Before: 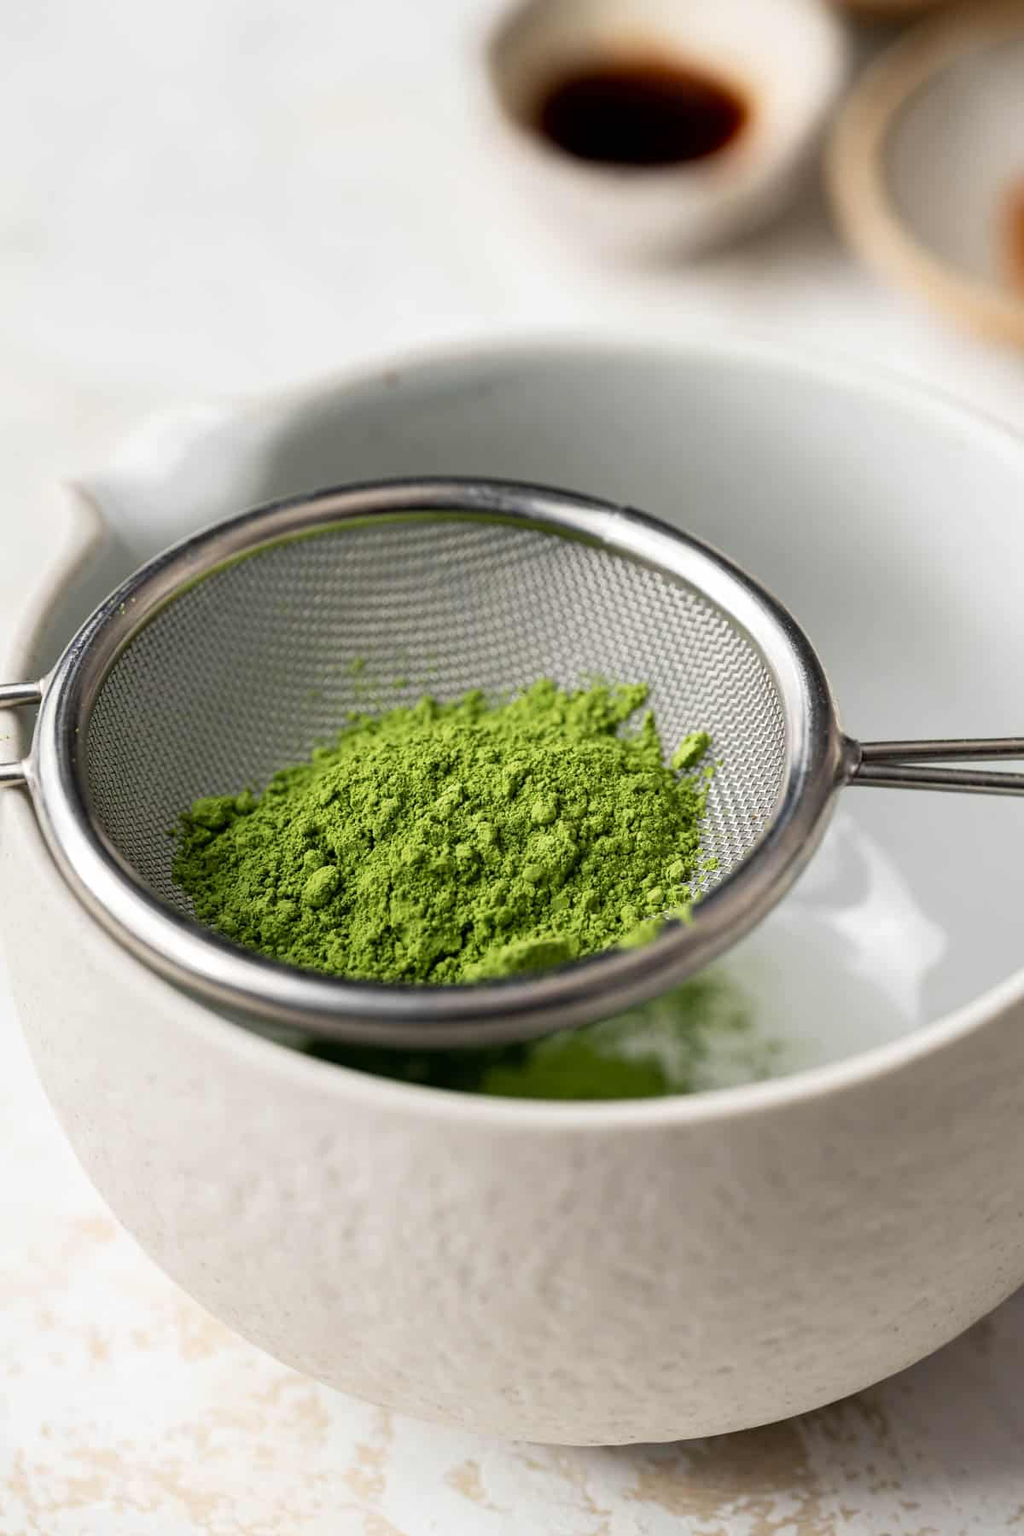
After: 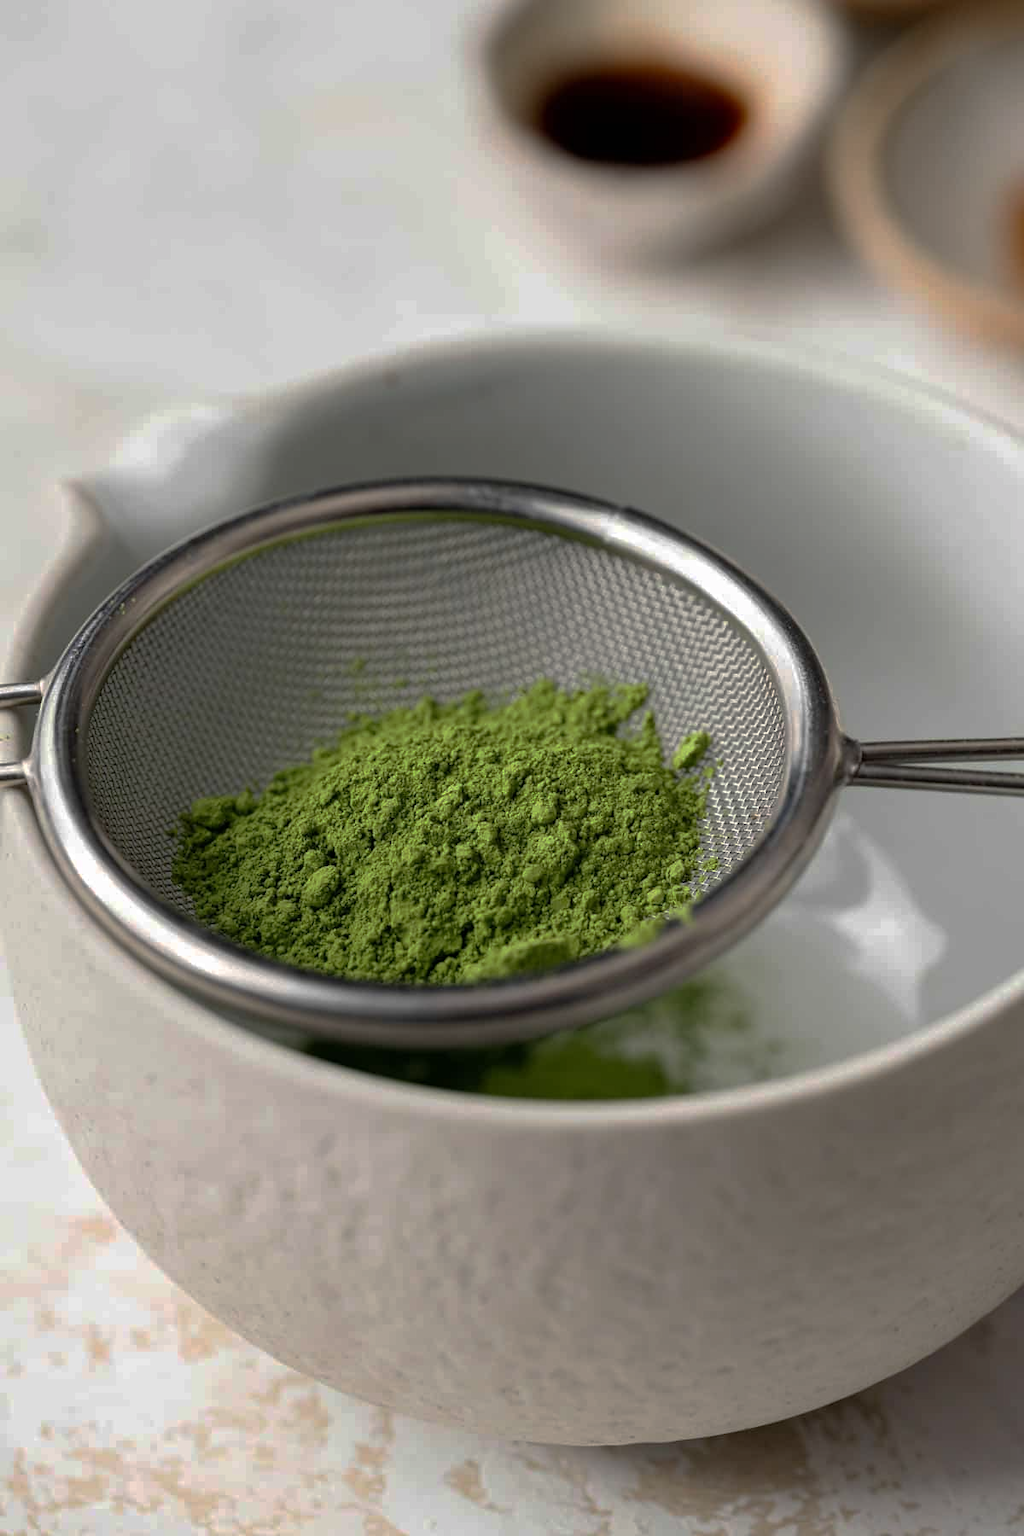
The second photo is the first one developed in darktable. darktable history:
shadows and highlights: radius 334.42, shadows 64.91, highlights 4.3, compress 87.5%, soften with gaussian
base curve: curves: ch0 [(0, 0) (0.841, 0.609) (1, 1)], preserve colors none
